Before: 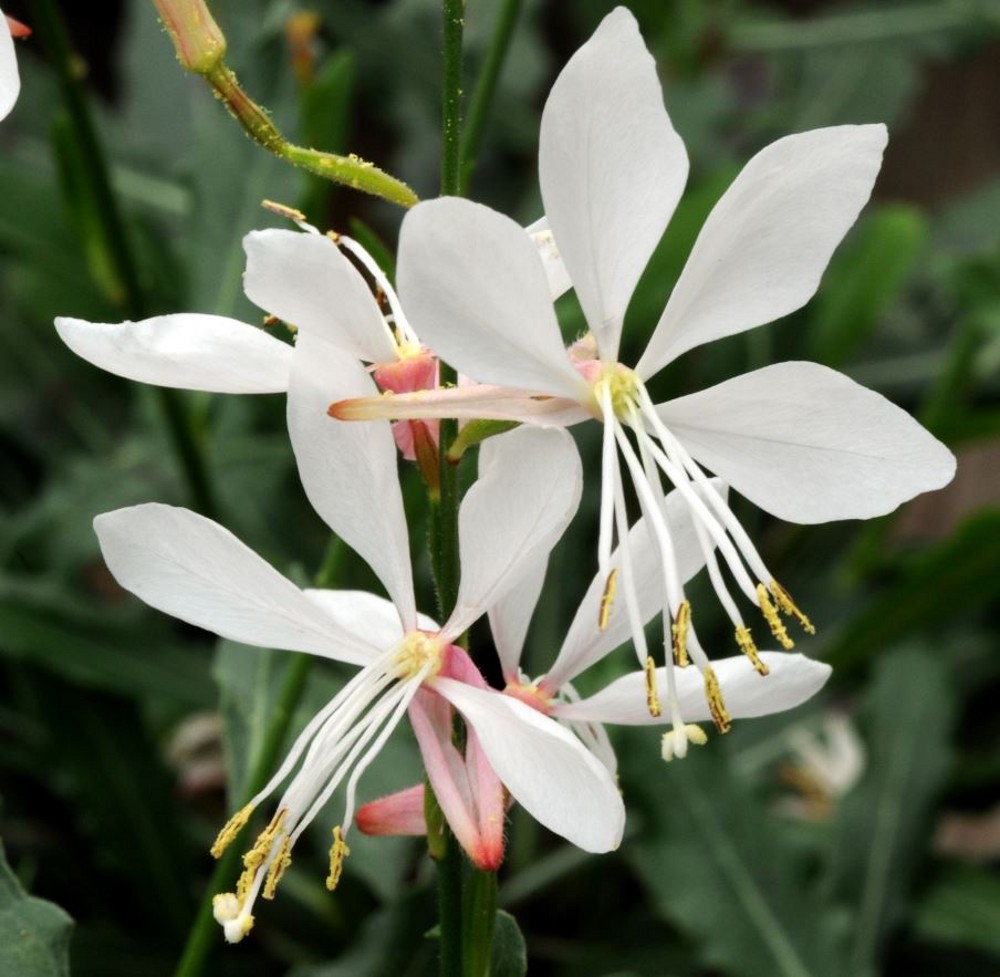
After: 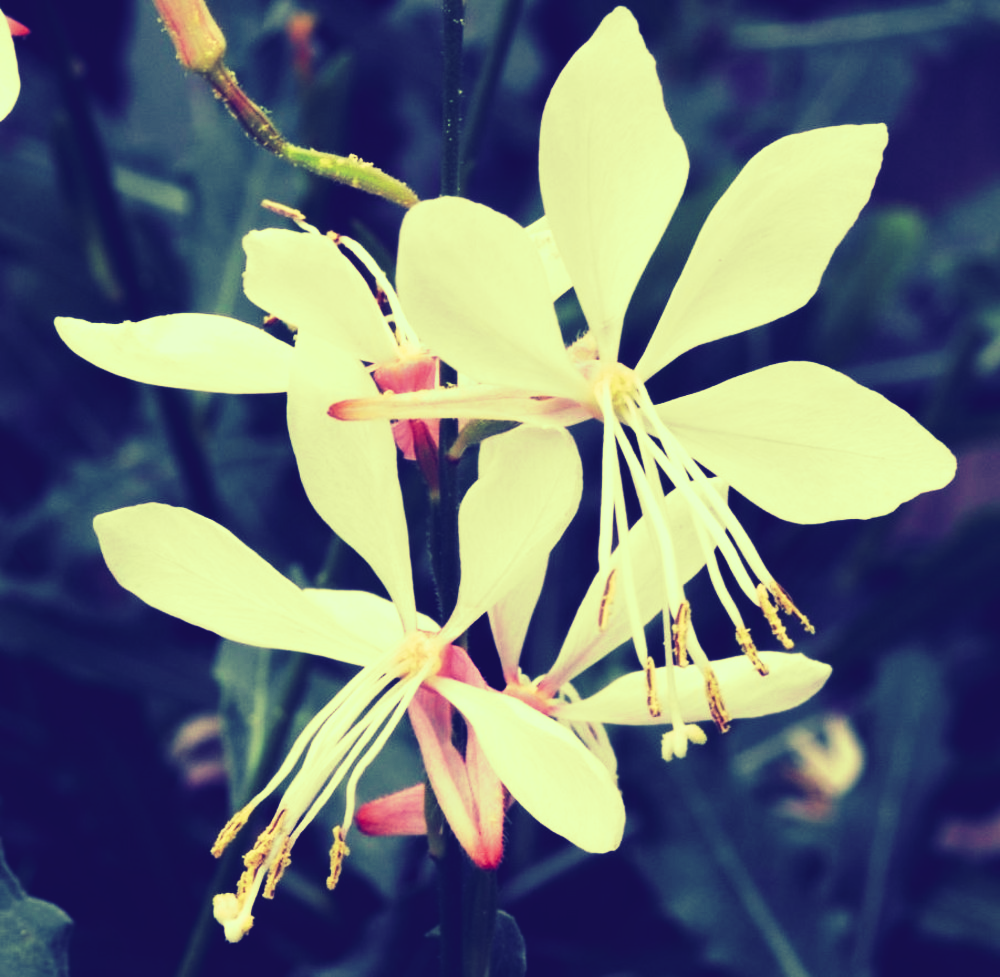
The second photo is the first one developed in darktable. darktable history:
tone curve: curves: ch0 [(0, 0) (0.003, 0.06) (0.011, 0.059) (0.025, 0.065) (0.044, 0.076) (0.069, 0.088) (0.1, 0.102) (0.136, 0.116) (0.177, 0.137) (0.224, 0.169) (0.277, 0.214) (0.335, 0.271) (0.399, 0.356) (0.468, 0.459) (0.543, 0.579) (0.623, 0.705) (0.709, 0.823) (0.801, 0.918) (0.898, 0.963) (1, 1)], preserve colors none
color look up table: target L [80.55, 79.04, 68.14, 71.91, 84.09, 83.59, 72.46, 67.28, 64.14, 59.67, 50.25, 34.65, 22.67, 14.73, 200.64, 96.01, 83.16, 81.95, 67.21, 71.62, 51.2, 50.34, 57.94, 57.8, 49.13, 47.72, 37, 38.11, 12.45, 5.68, 68.9, 72.44, 59.1, 54.68, 50.8, 53.74, 50.31, 44.94, 33.23, 27.41, 20.37, 19.85, 15.59, 95.37, 75.59, 73.85, 56.43, 54.85, 51.3], target a [-0.574, -8.497, -36.26, -49.79, -23.29, -25.39, -48.77, -43.84, 4.624, -17.69, -26.92, -0.912, 2.198, 25.2, 0, -46.59, -27.01, -3.488, 11.61, 5.564, 47.8, 45.2, 30.14, 28.9, 51.79, 42.42, 8.99, 43.23, 44.15, 42.95, 24.62, 8.808, 34.35, 56.15, 52.71, -9.33, 52.35, 30.11, 26.95, 39.57, 32.08, 48.03, 47.74, -38.7, -50.39, -40.27, -26.71, -4.744, -17.82], target b [37.45, 17.85, 4.88, 26.81, 47.94, 56.3, 24.66, 32.6, 29.33, 17.03, 12.74, -18.66, -24.76, -42.35, 0, 44.82, 54.36, 38.89, 16.56, 17.98, -7.257, 12.82, 10.89, 26.49, 13.36, 8.9, -2.96, -13.8, -43.74, -51.9, 3.874, 8.548, -8.892, -18.13, -19.89, -20.9, -6.394, -21.24, -52.96, -39.26, -47.37, -57.75, -50.45, 46.44, 15.38, 10.2, 3.599, -3.427, -9.338], num patches 49
